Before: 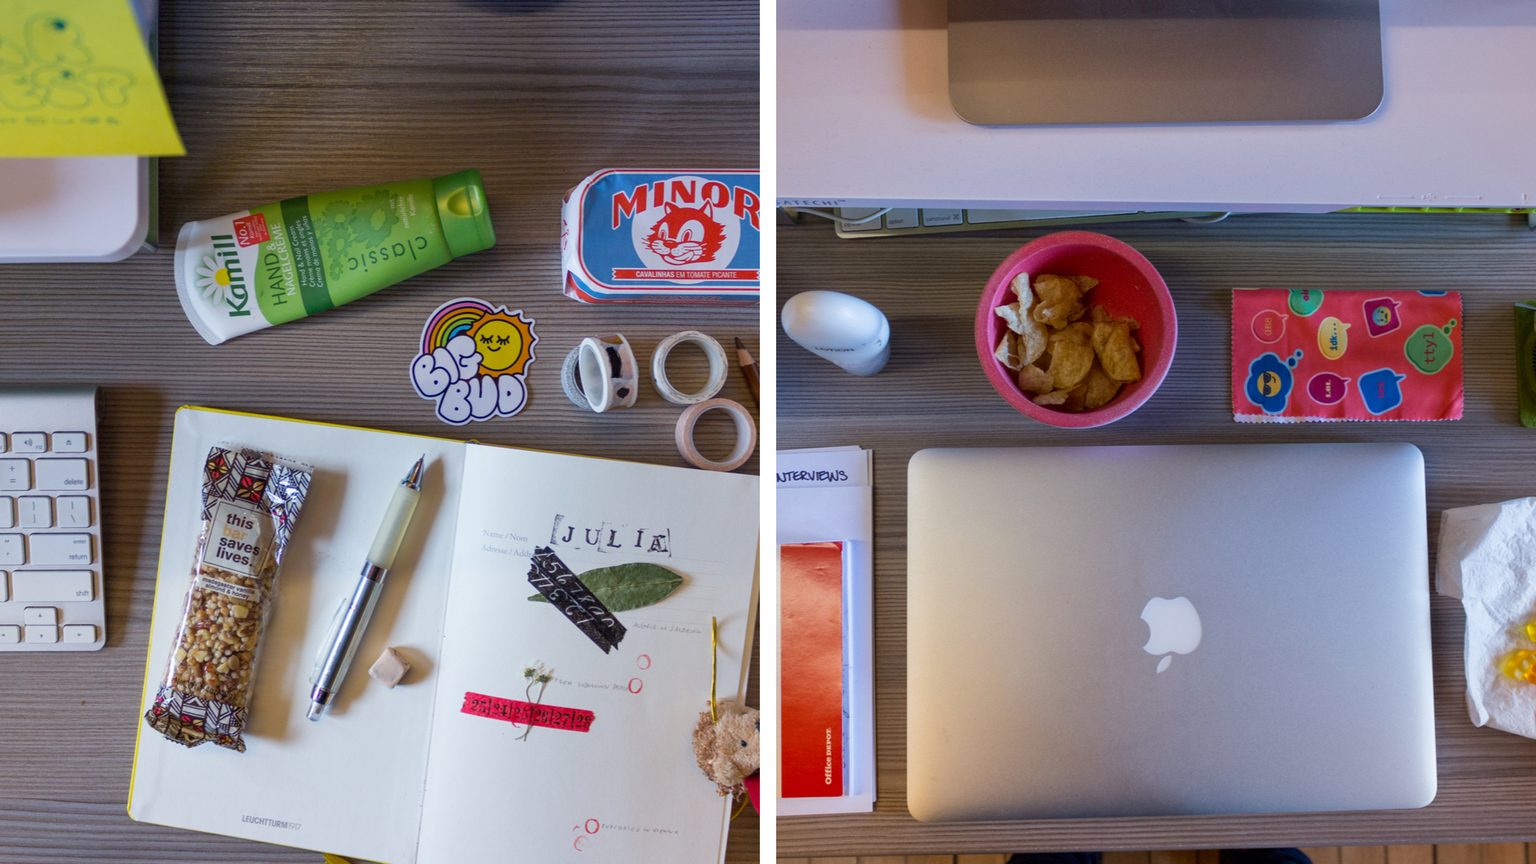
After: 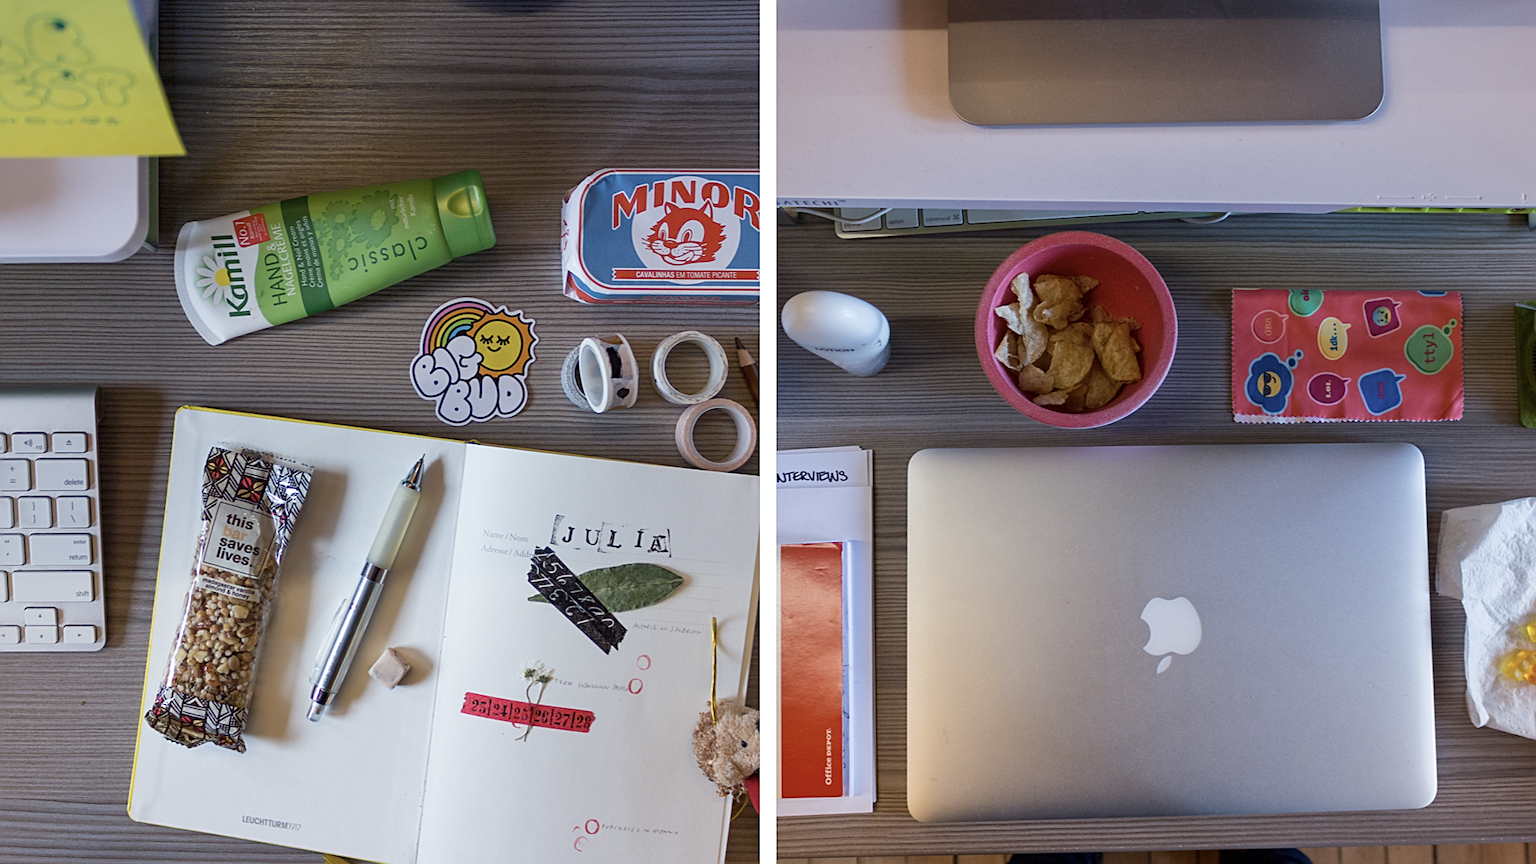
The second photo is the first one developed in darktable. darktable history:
contrast brightness saturation: contrast 0.06, brightness -0.01, saturation -0.23
sharpen: on, module defaults
